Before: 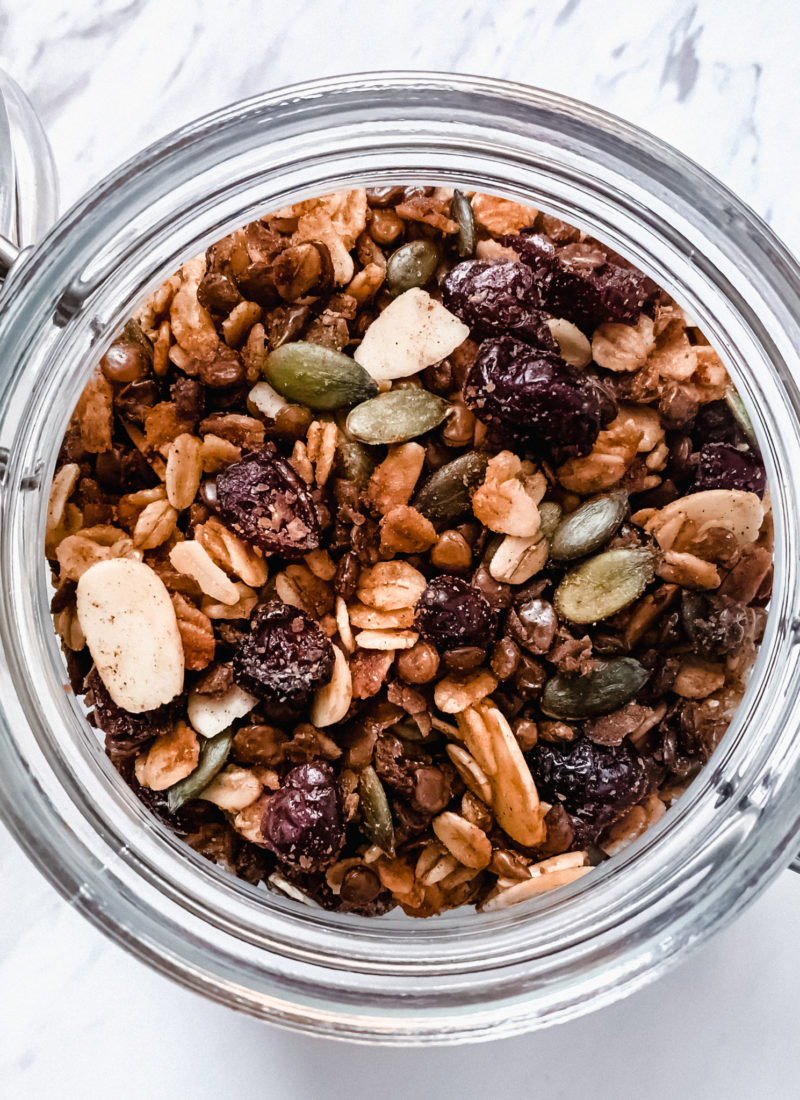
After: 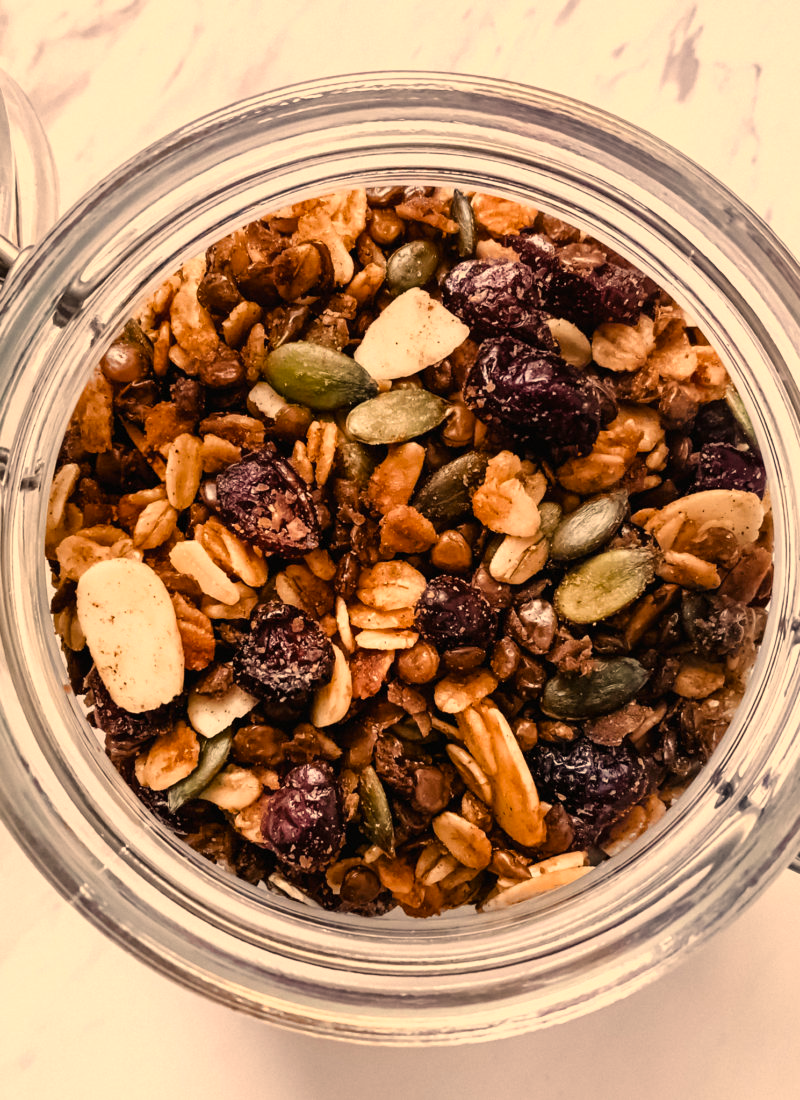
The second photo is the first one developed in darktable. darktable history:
color correction: highlights a* 14.84, highlights b* 31.01
